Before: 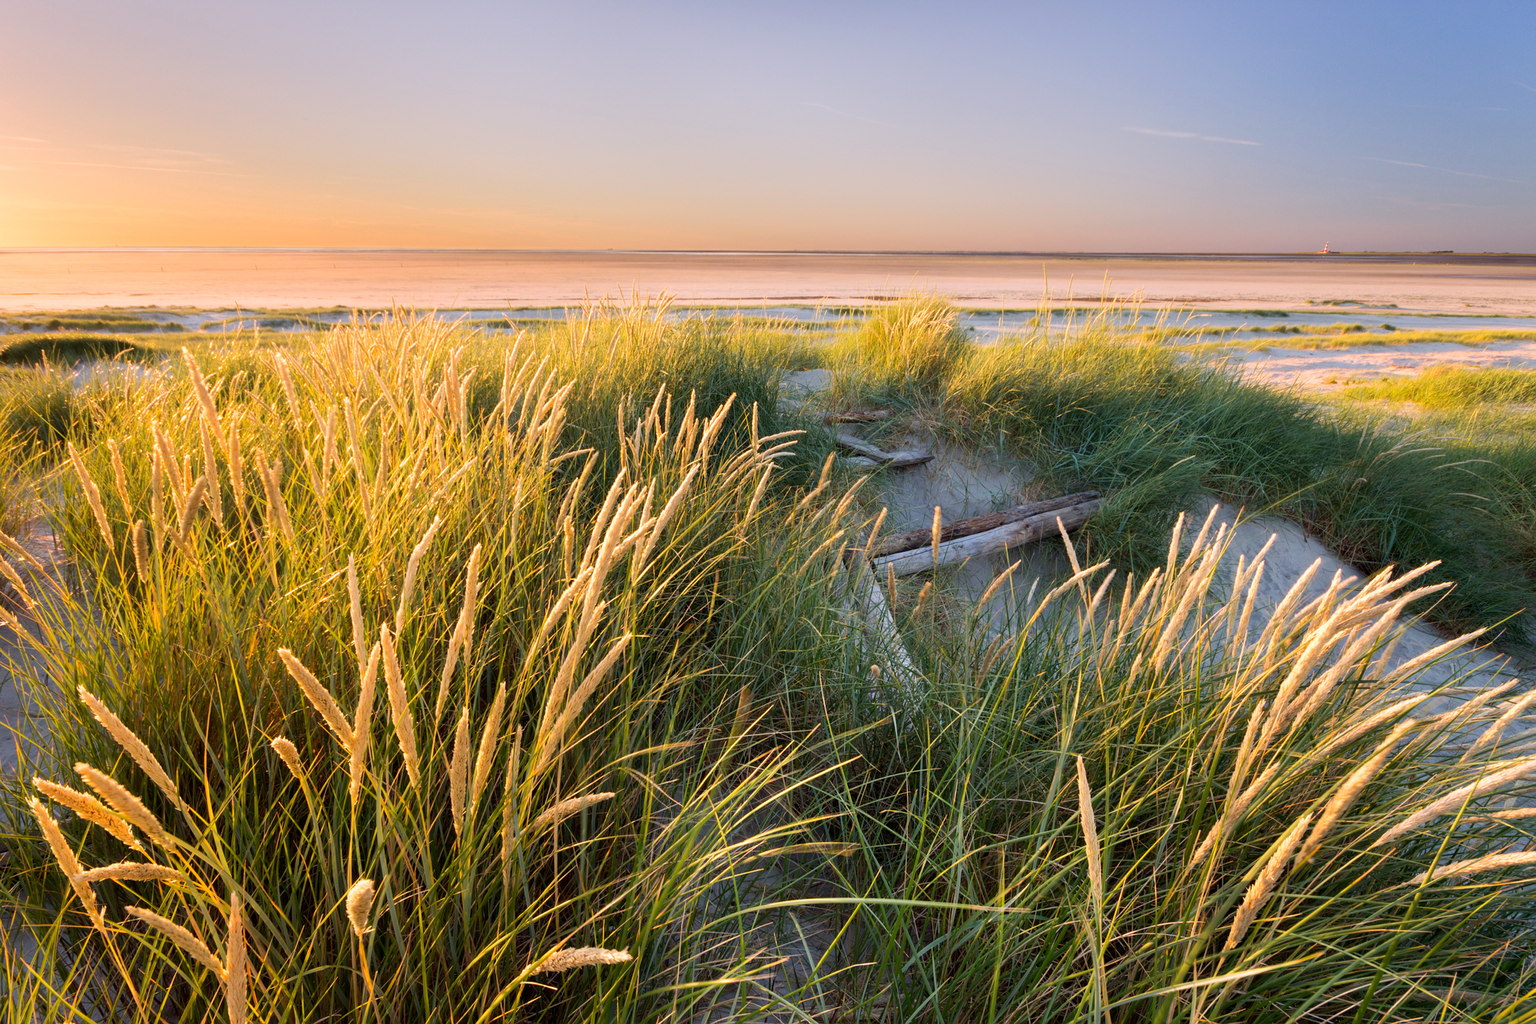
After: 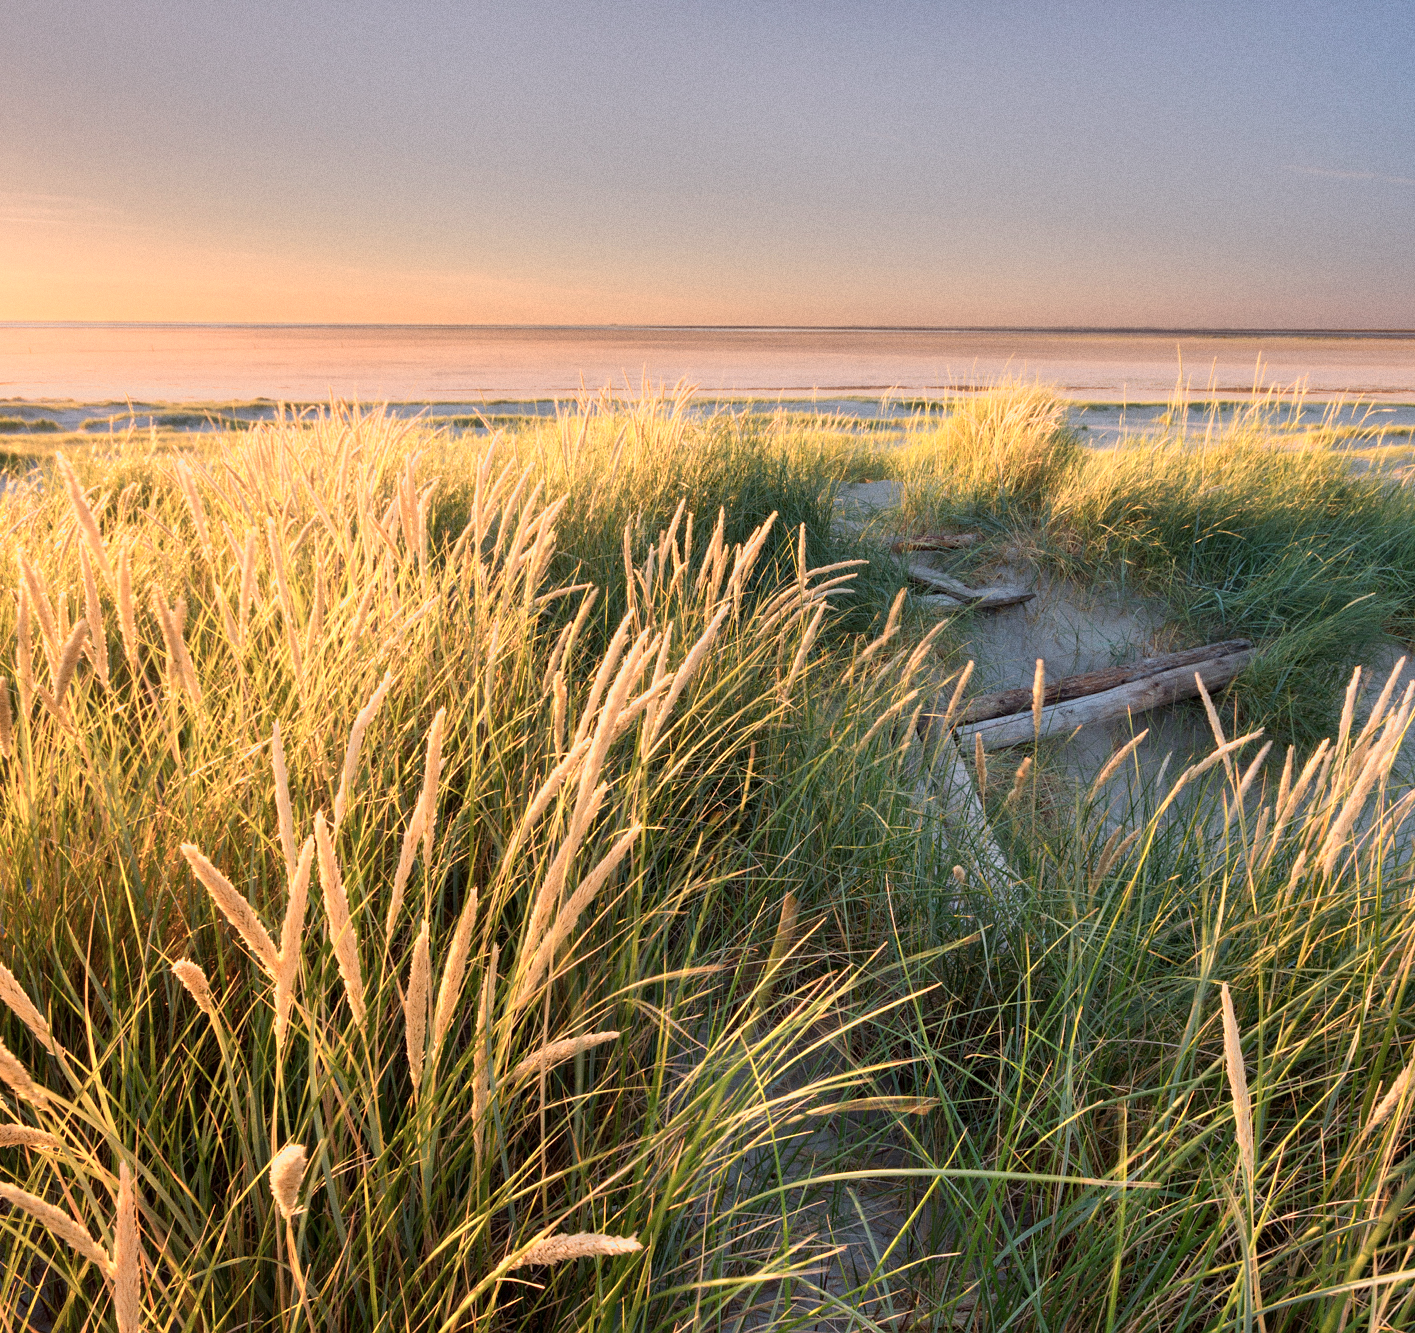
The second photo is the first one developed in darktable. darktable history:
tone equalizer: -8 EV 0.25 EV, -7 EV 0.417 EV, -6 EV 0.417 EV, -5 EV 0.25 EV, -3 EV -0.25 EV, -2 EV -0.417 EV, -1 EV -0.417 EV, +0 EV -0.25 EV, edges refinement/feathering 500, mask exposure compensation -1.57 EV, preserve details guided filter
grain: coarseness 0.47 ISO
color zones: curves: ch0 [(0.018, 0.548) (0.224, 0.64) (0.425, 0.447) (0.675, 0.575) (0.732, 0.579)]; ch1 [(0.066, 0.487) (0.25, 0.5) (0.404, 0.43) (0.75, 0.421) (0.956, 0.421)]; ch2 [(0.044, 0.561) (0.215, 0.465) (0.399, 0.544) (0.465, 0.548) (0.614, 0.447) (0.724, 0.43) (0.882, 0.623) (0.956, 0.632)]
crop and rotate: left 9.061%, right 20.142%
